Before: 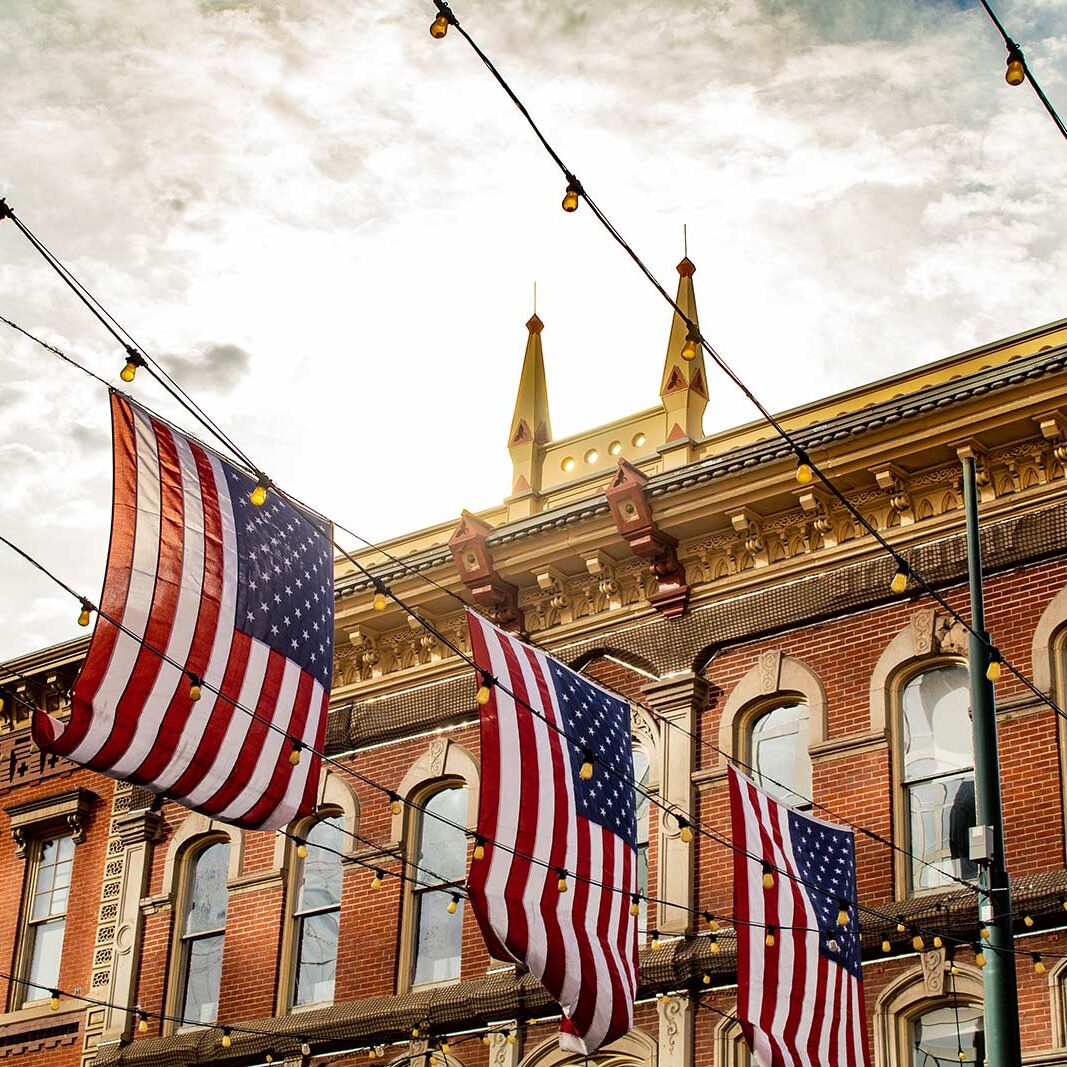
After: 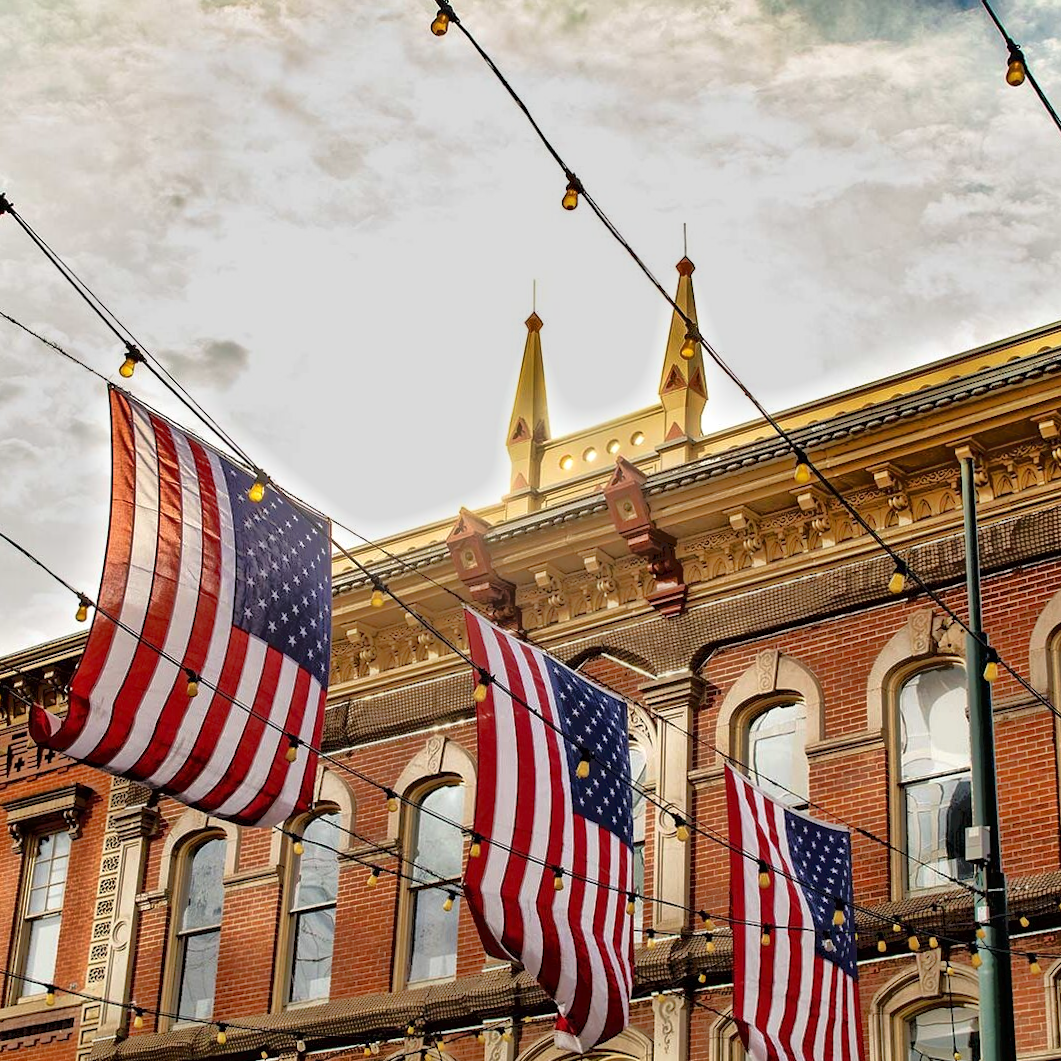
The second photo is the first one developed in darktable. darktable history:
crop and rotate: angle -0.314°
tone equalizer: -7 EV -0.625 EV, -6 EV 1.01 EV, -5 EV -0.478 EV, -4 EV 0.415 EV, -3 EV 0.407 EV, -2 EV 0.158 EV, -1 EV -0.144 EV, +0 EV -0.421 EV, mask exposure compensation -0.512 EV
